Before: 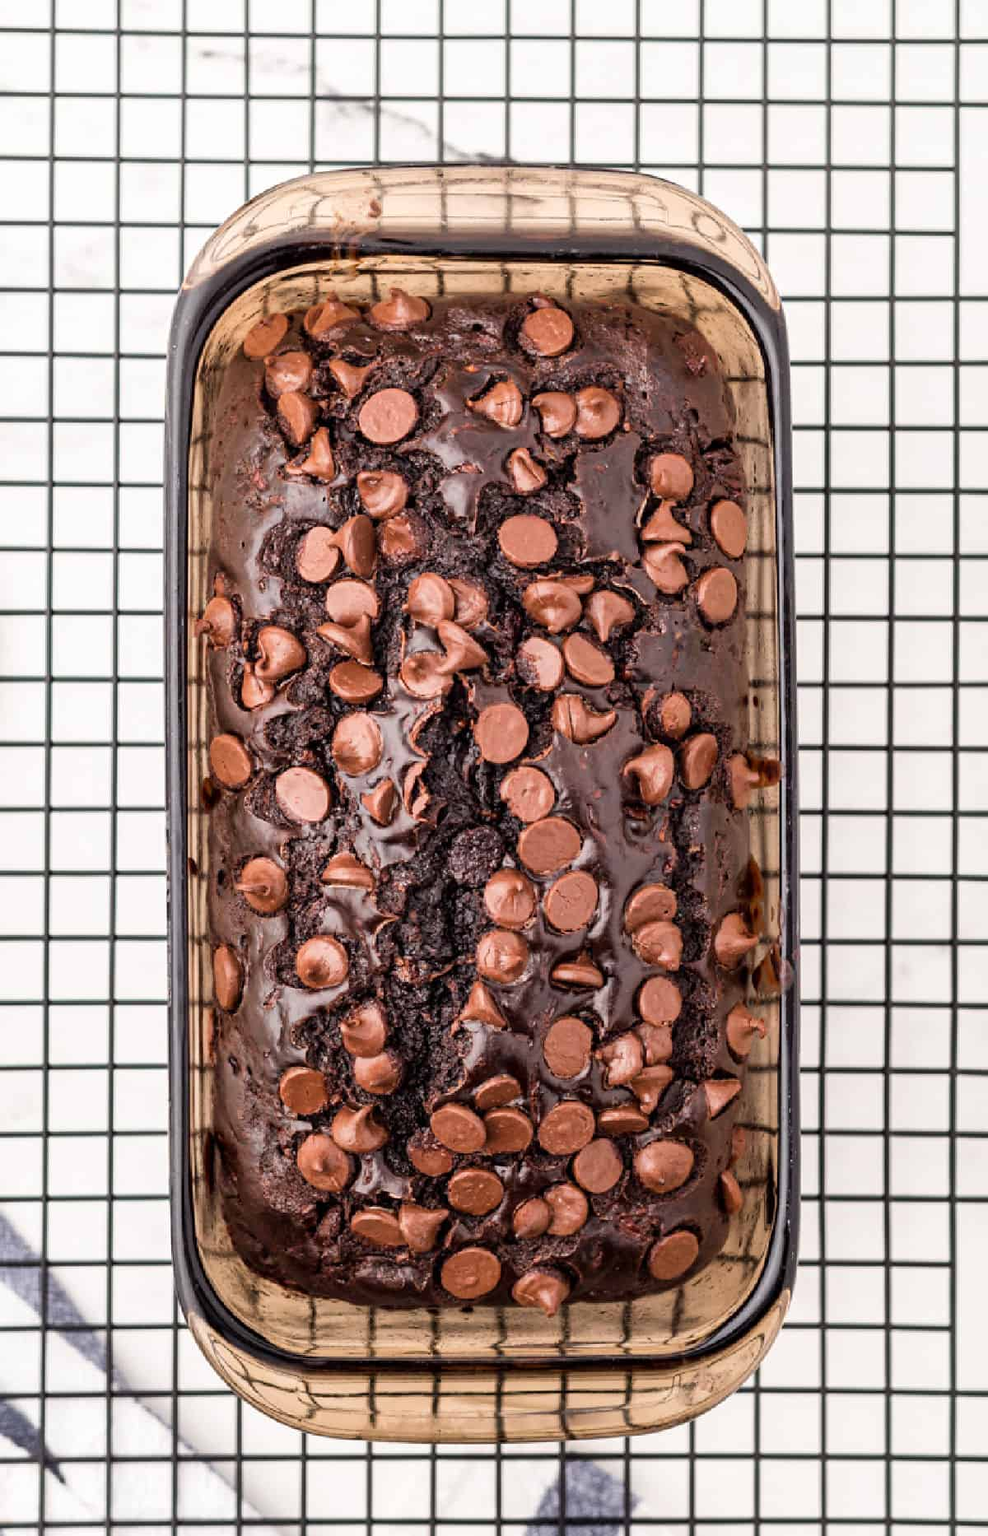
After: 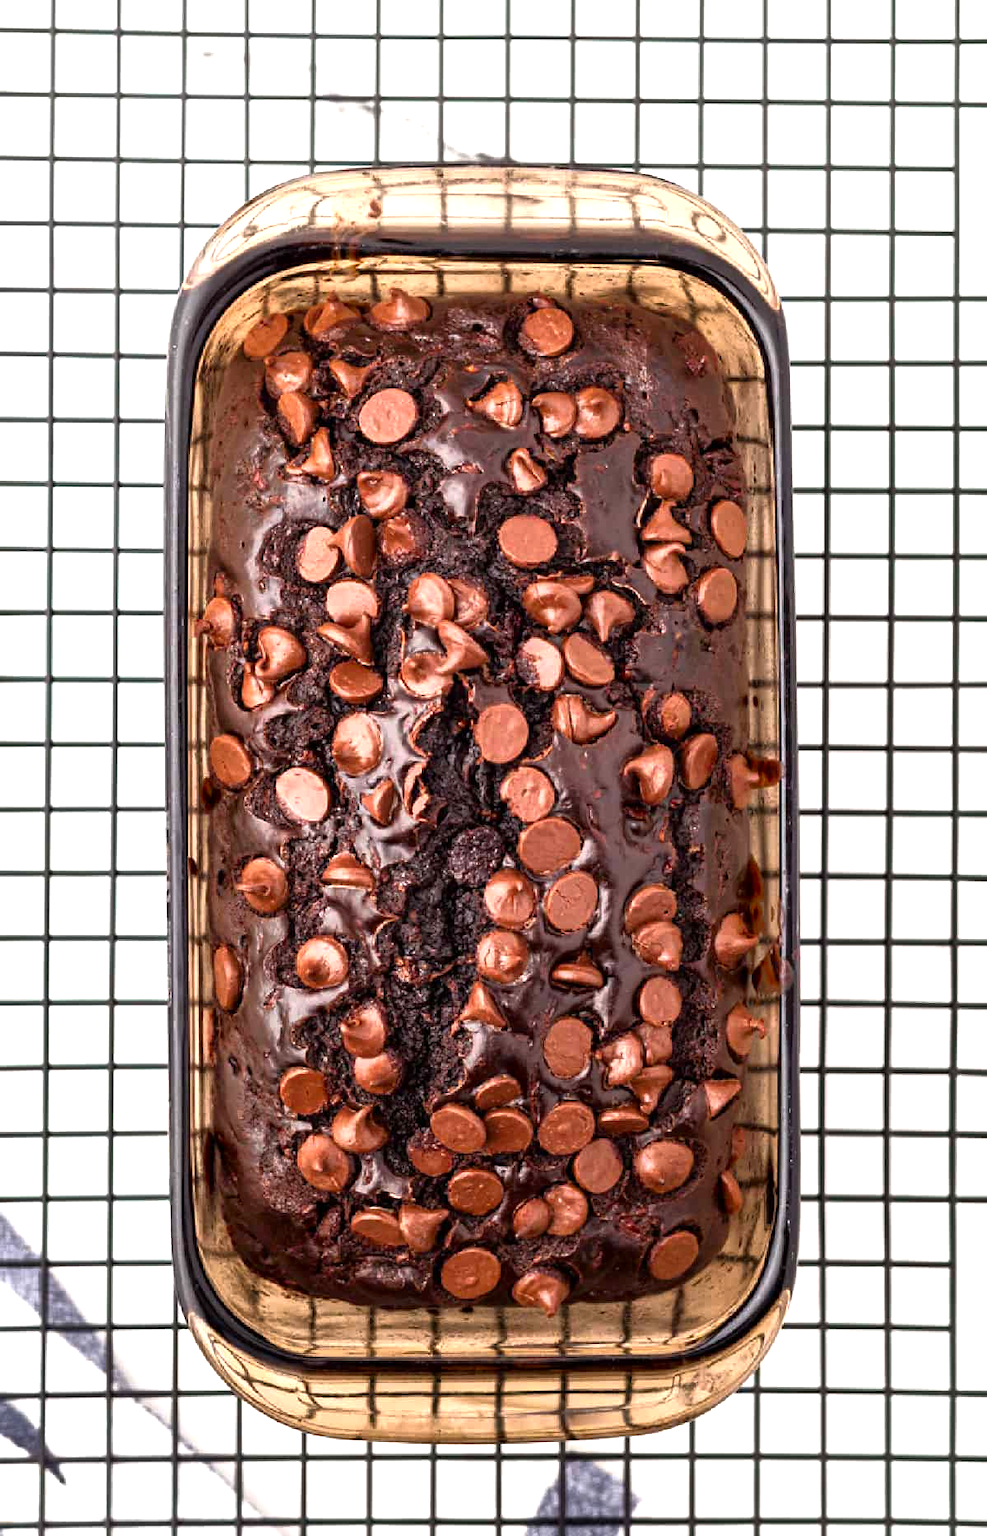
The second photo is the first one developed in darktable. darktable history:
contrast brightness saturation: contrast 0.086, saturation 0.274
tone equalizer: -8 EV 0 EV, -7 EV -0.002 EV, -6 EV 0.002 EV, -5 EV -0.061 EV, -4 EV -0.092 EV, -3 EV -0.158 EV, -2 EV 0.246 EV, -1 EV 0.716 EV, +0 EV 0.508 EV, edges refinement/feathering 500, mask exposure compensation -1.57 EV, preserve details no
